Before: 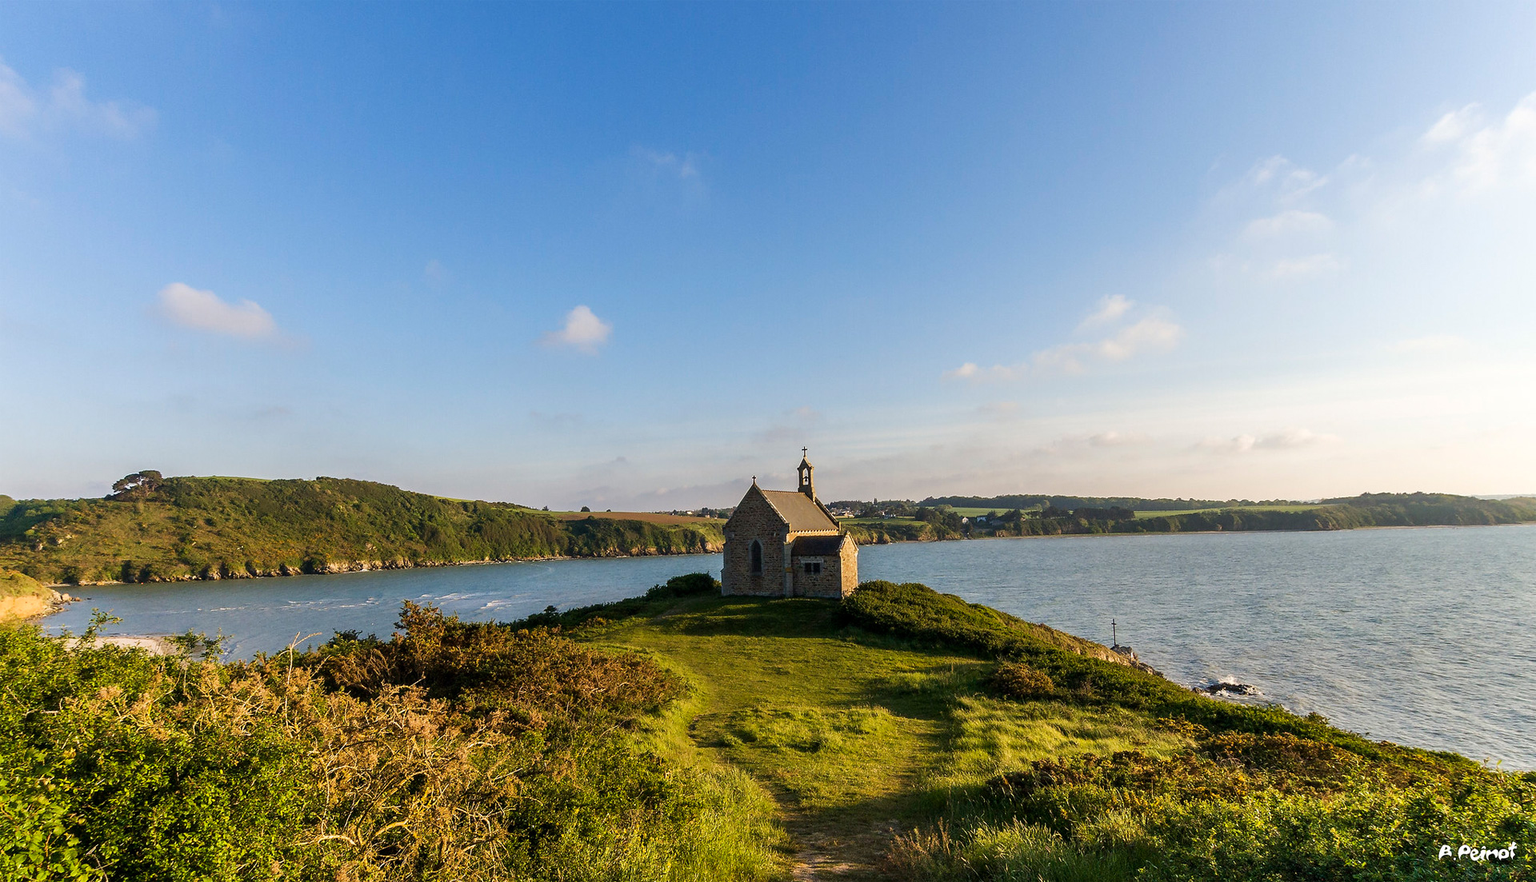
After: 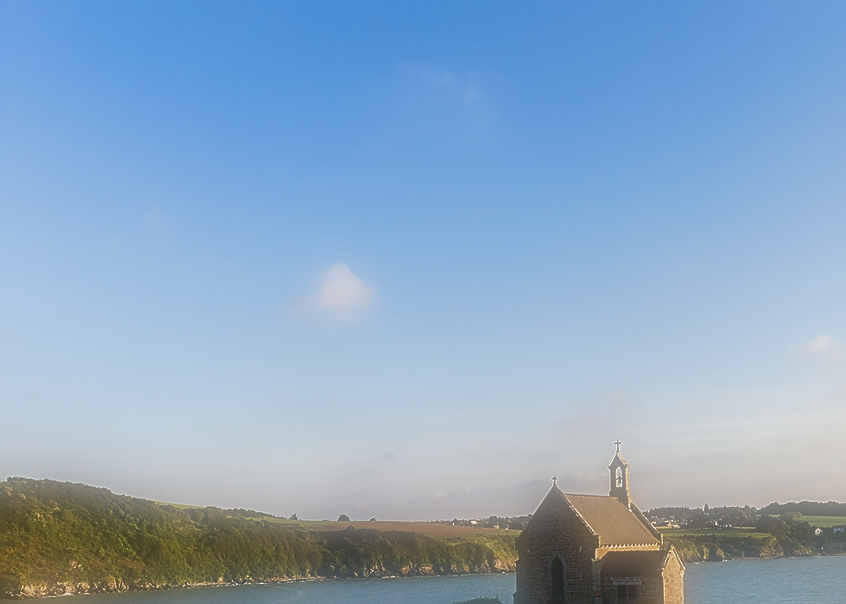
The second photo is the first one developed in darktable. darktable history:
crop: left 20.248%, top 10.86%, right 35.675%, bottom 34.321%
sharpen: on, module defaults
soften: on, module defaults
